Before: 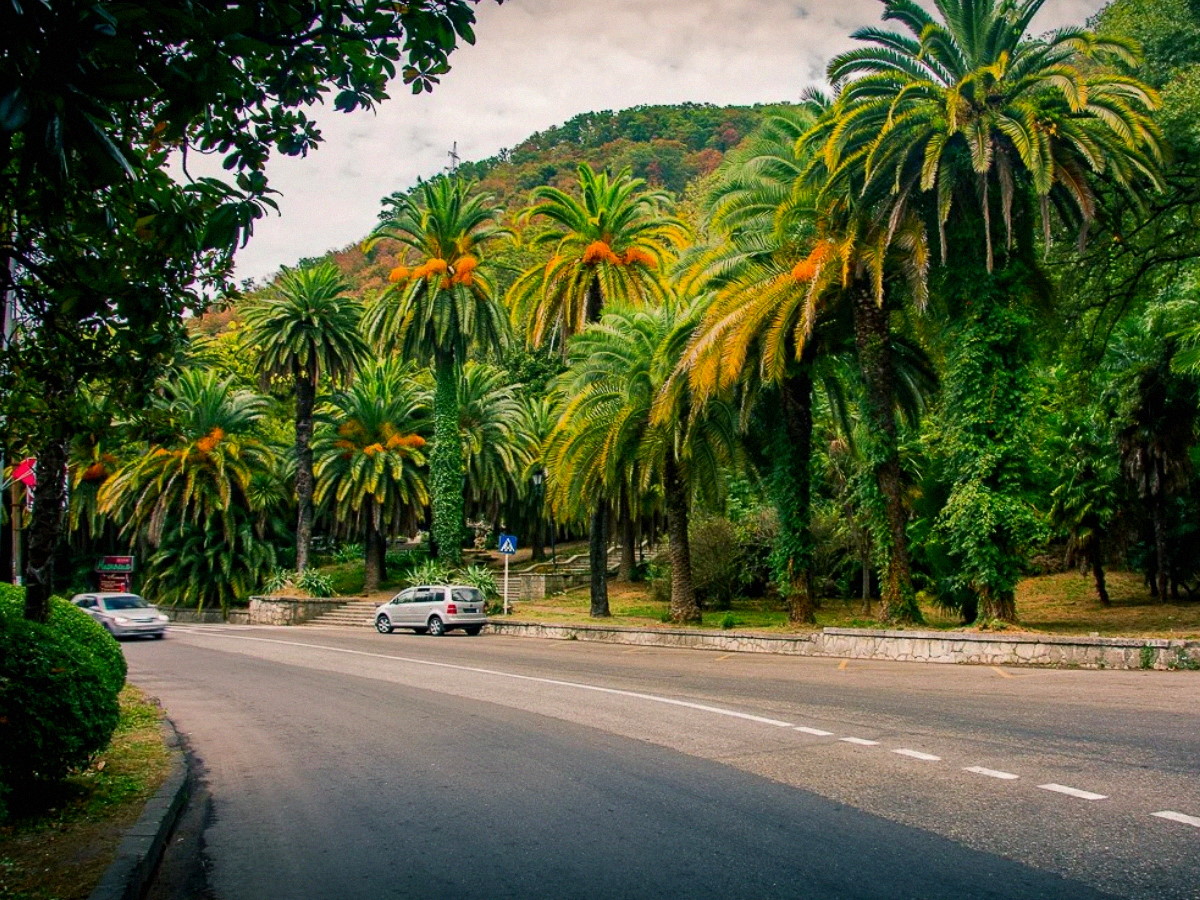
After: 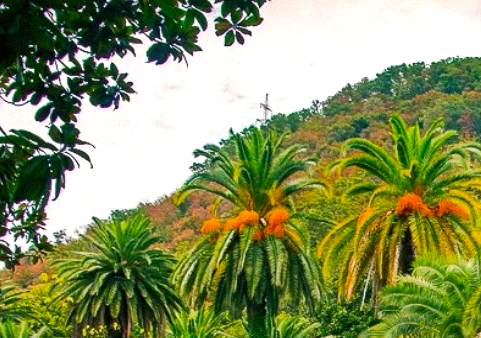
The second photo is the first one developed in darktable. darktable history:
exposure: exposure 0.518 EV, compensate highlight preservation false
vignetting: fall-off start 116.02%, fall-off radius 59.47%, brightness -0.284
color zones: curves: ch0 [(0, 0.444) (0.143, 0.442) (0.286, 0.441) (0.429, 0.441) (0.571, 0.441) (0.714, 0.441) (0.857, 0.442) (1, 0.444)]
crop: left 15.728%, top 5.43%, right 44.133%, bottom 56.991%
